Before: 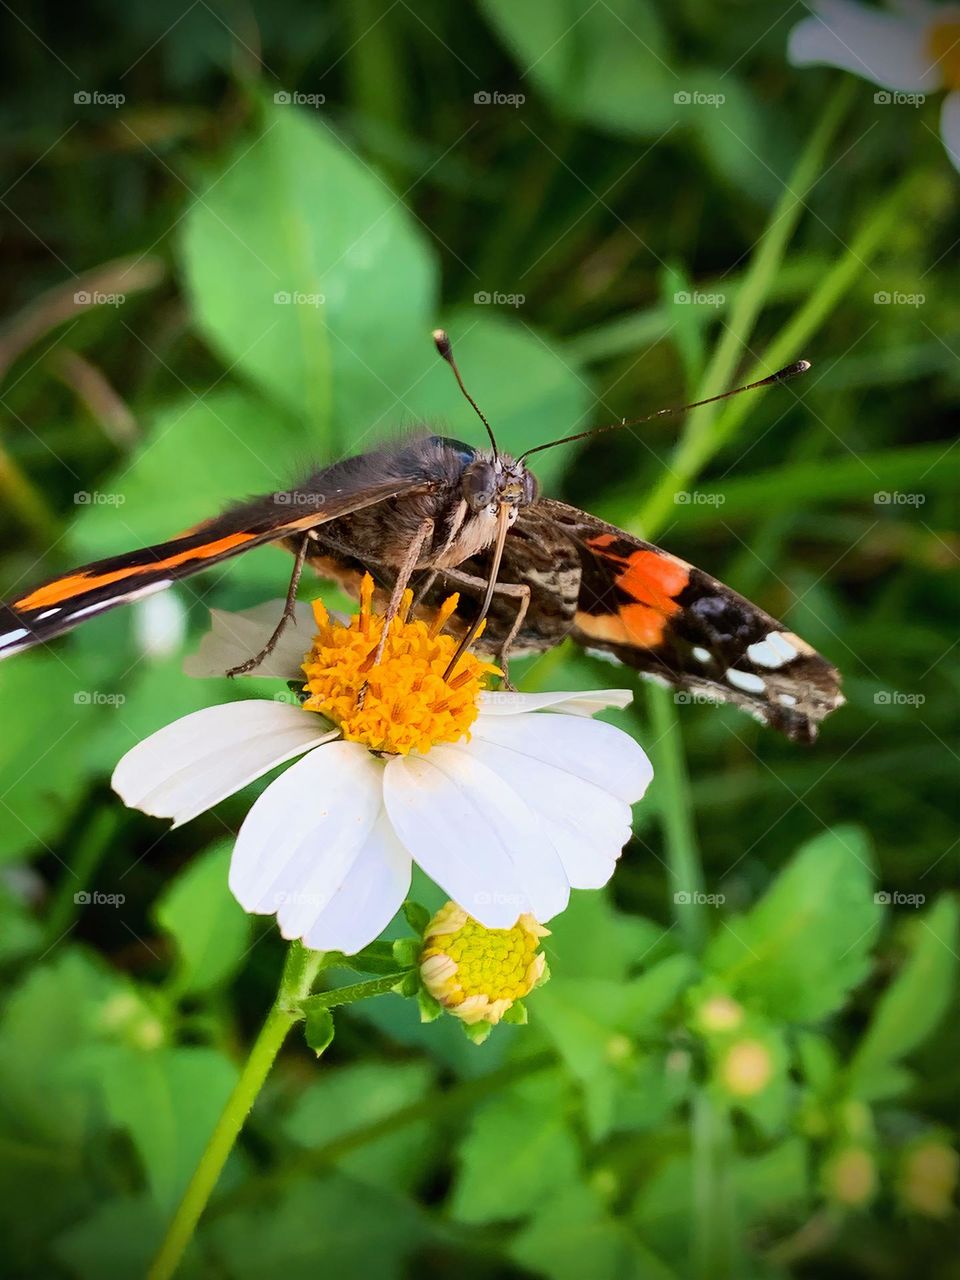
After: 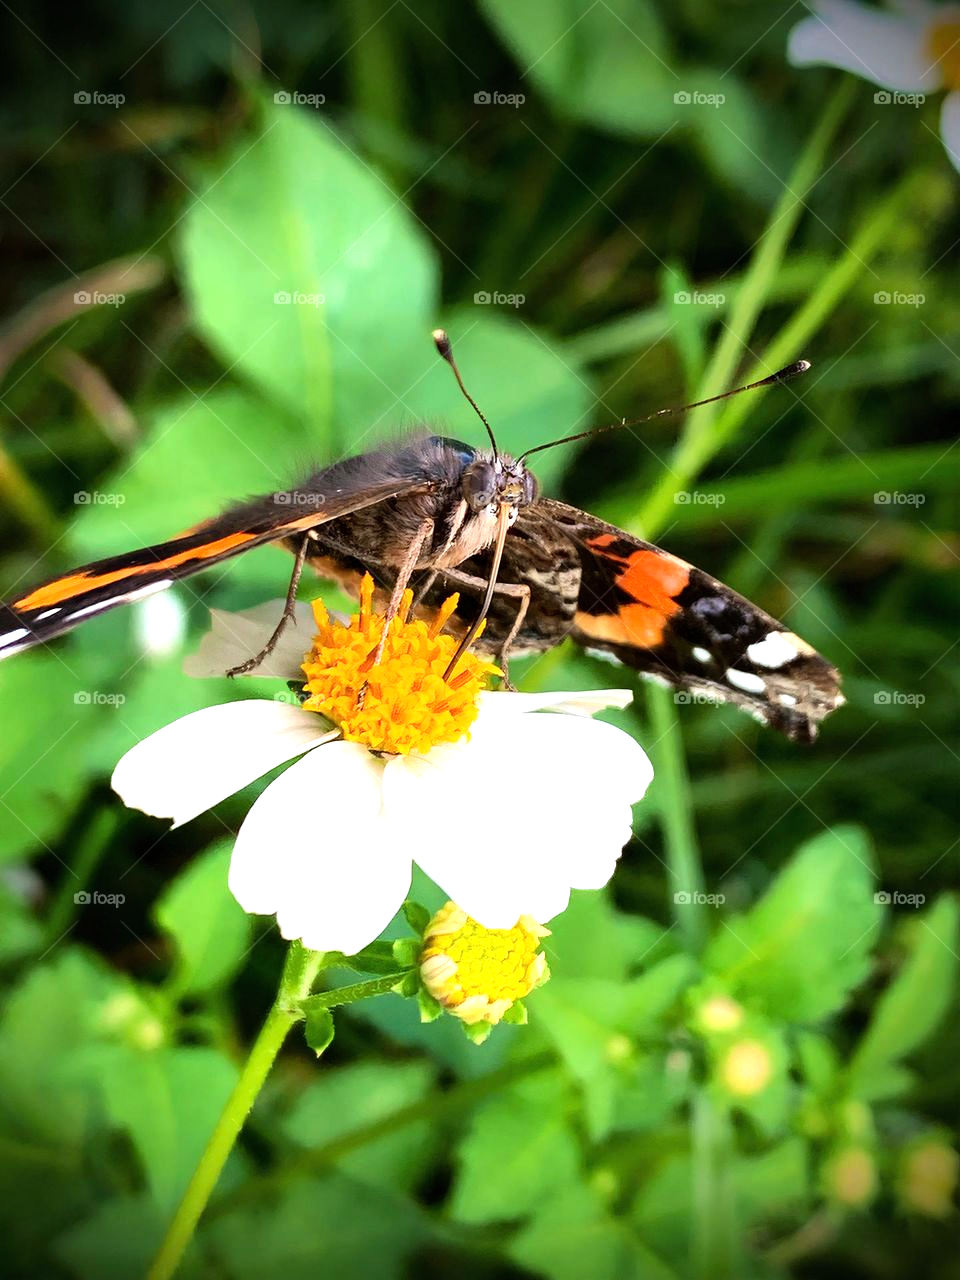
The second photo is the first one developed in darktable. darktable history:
tone equalizer: -8 EV -0.779 EV, -7 EV -0.674 EV, -6 EV -0.579 EV, -5 EV -0.401 EV, -3 EV 0.381 EV, -2 EV 0.6 EV, -1 EV 0.695 EV, +0 EV 0.738 EV
